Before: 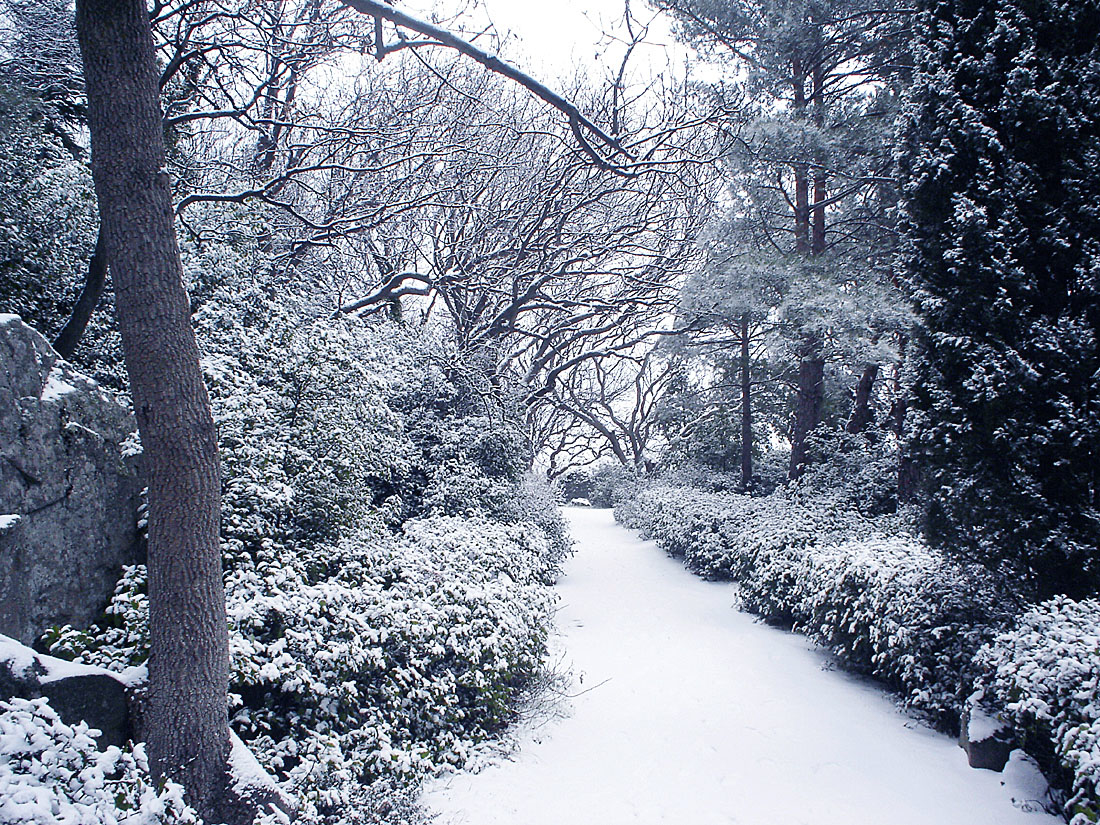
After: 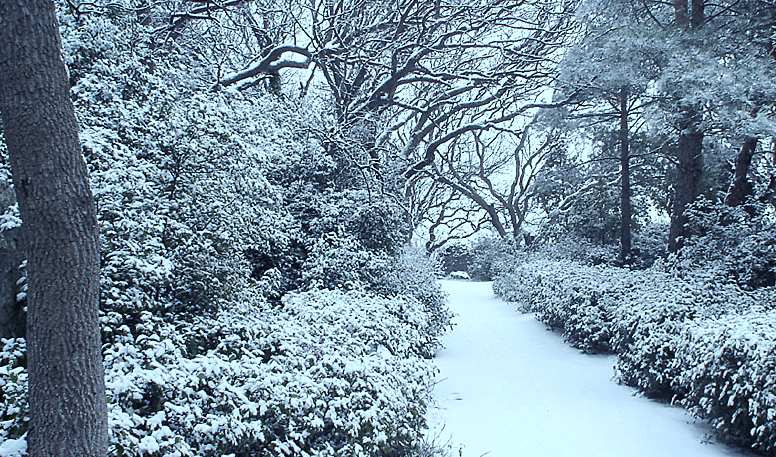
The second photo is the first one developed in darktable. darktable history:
shadows and highlights: shadows 37.67, highlights -28.11, soften with gaussian
crop: left 11.067%, top 27.531%, right 18.299%, bottom 16.994%
color correction: highlights a* -12.59, highlights b* -17.83, saturation 0.703
